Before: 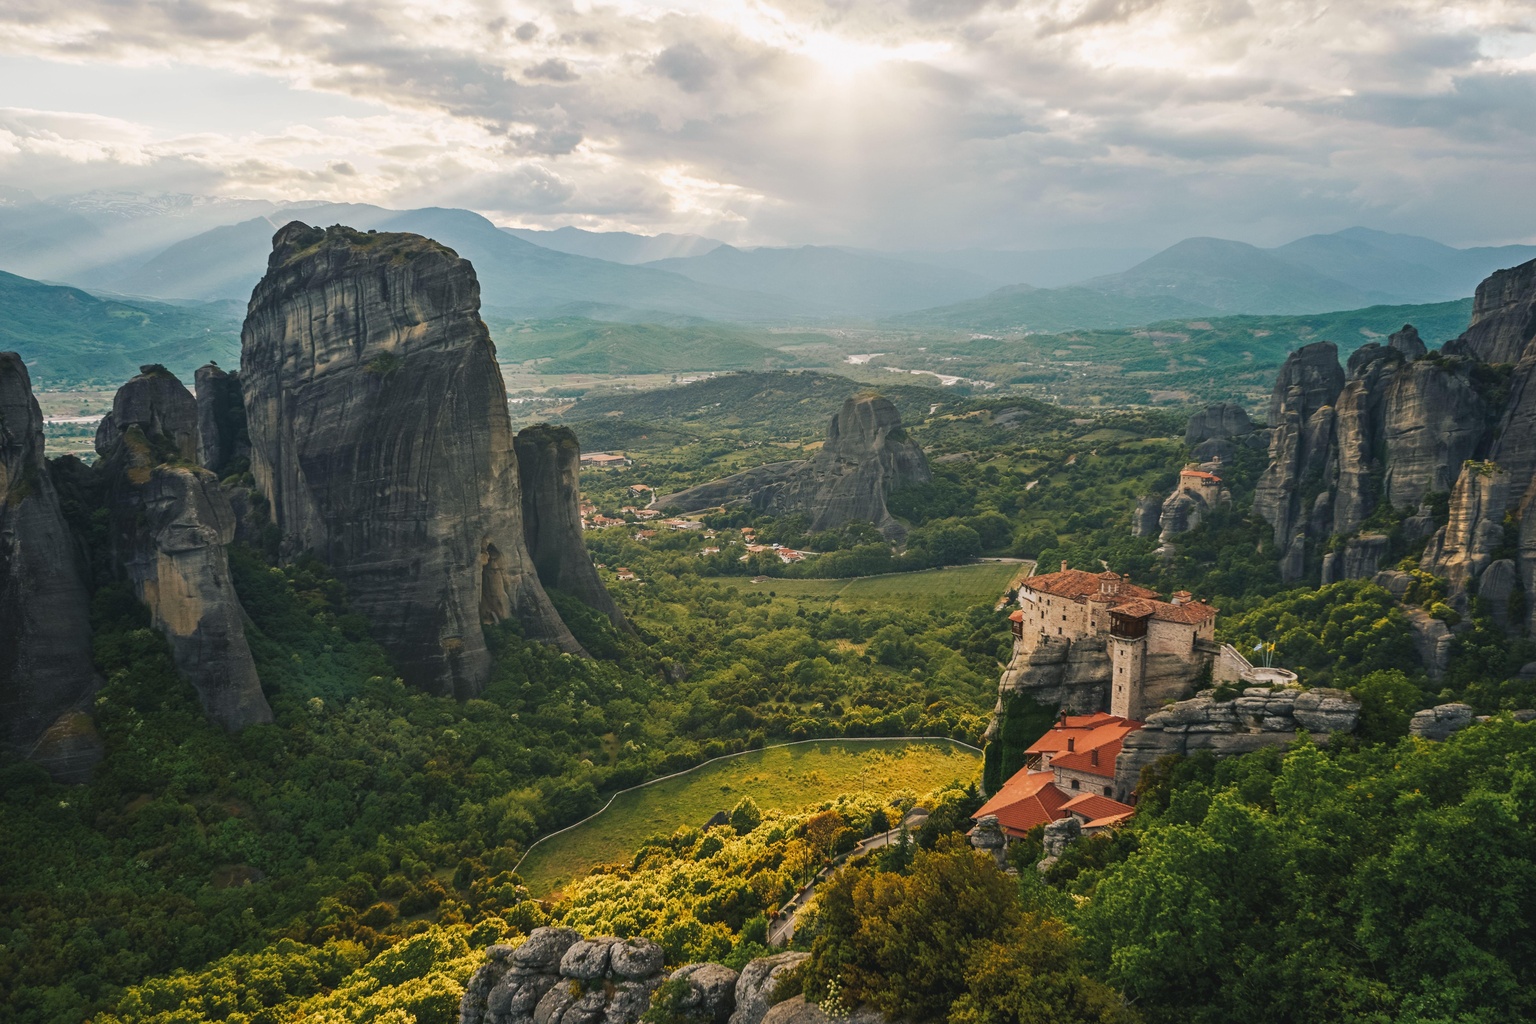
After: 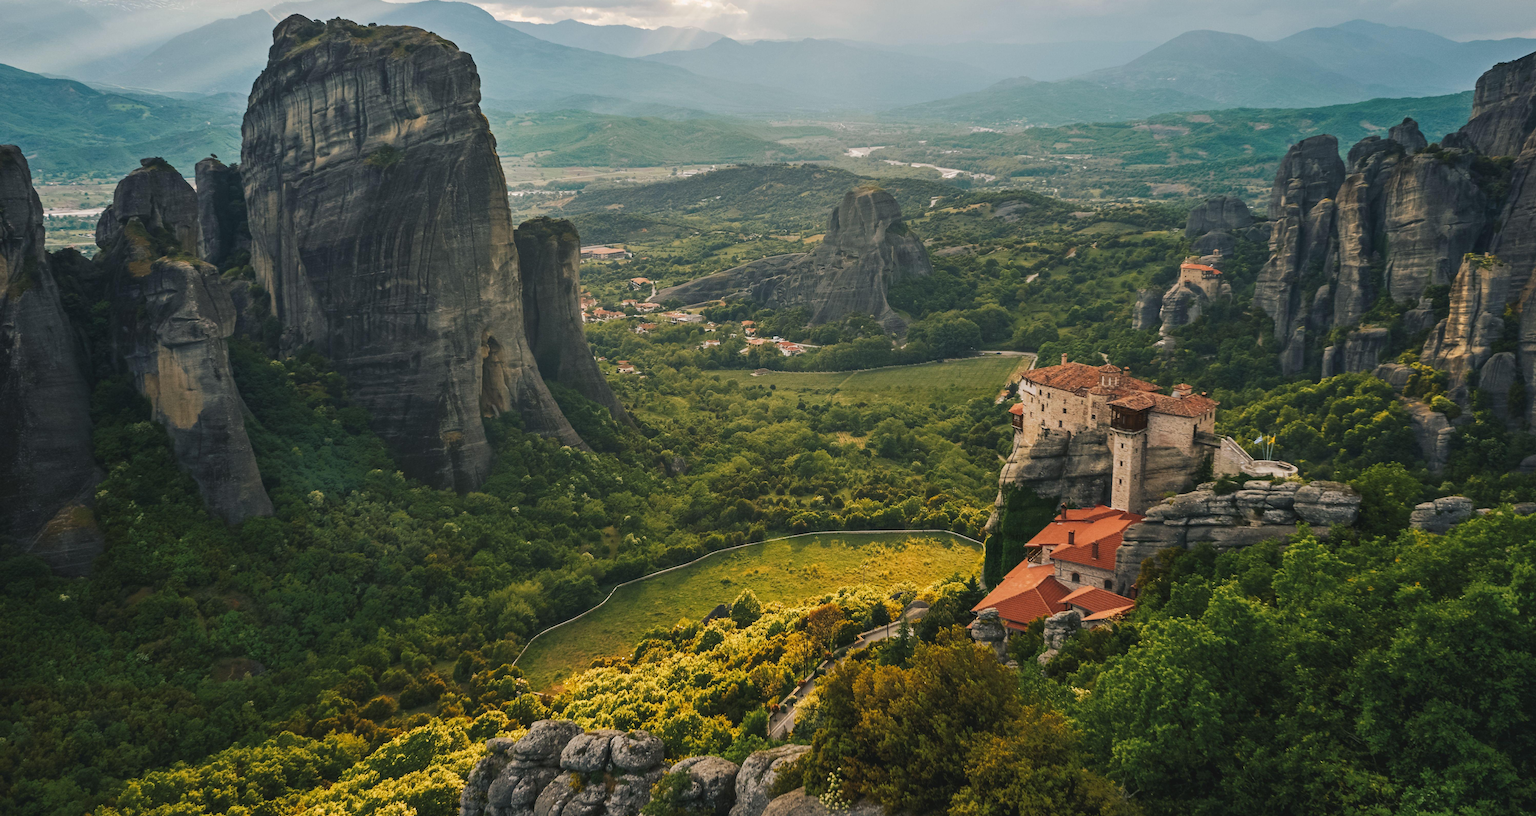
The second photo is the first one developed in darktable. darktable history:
crop and rotate: top 20.264%
